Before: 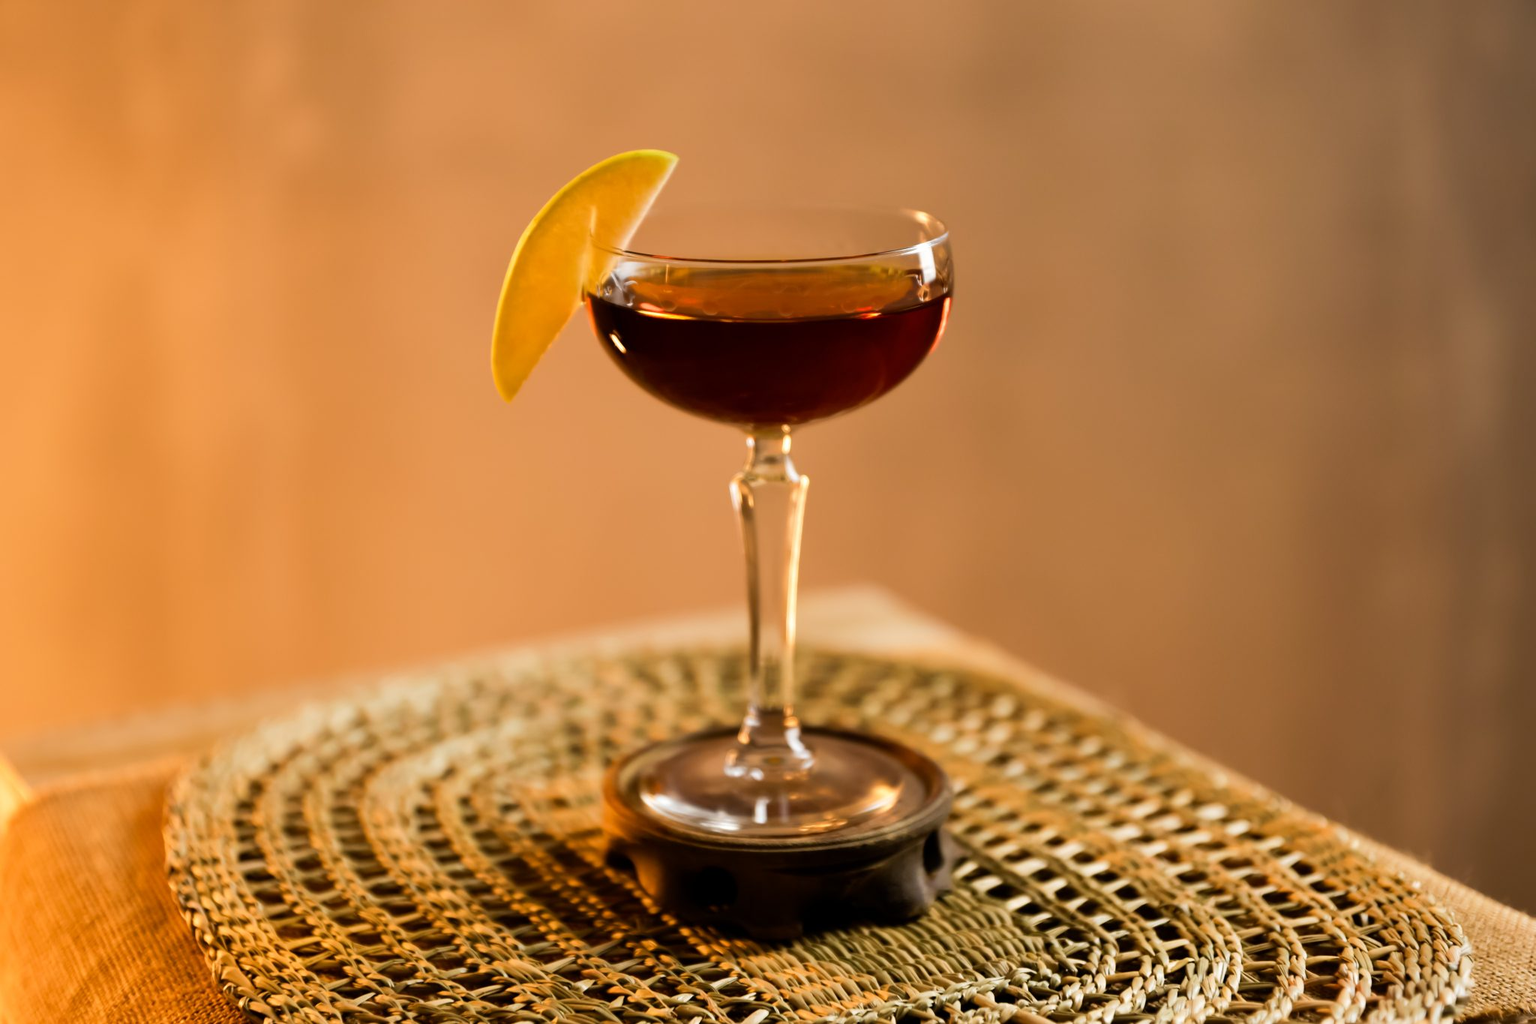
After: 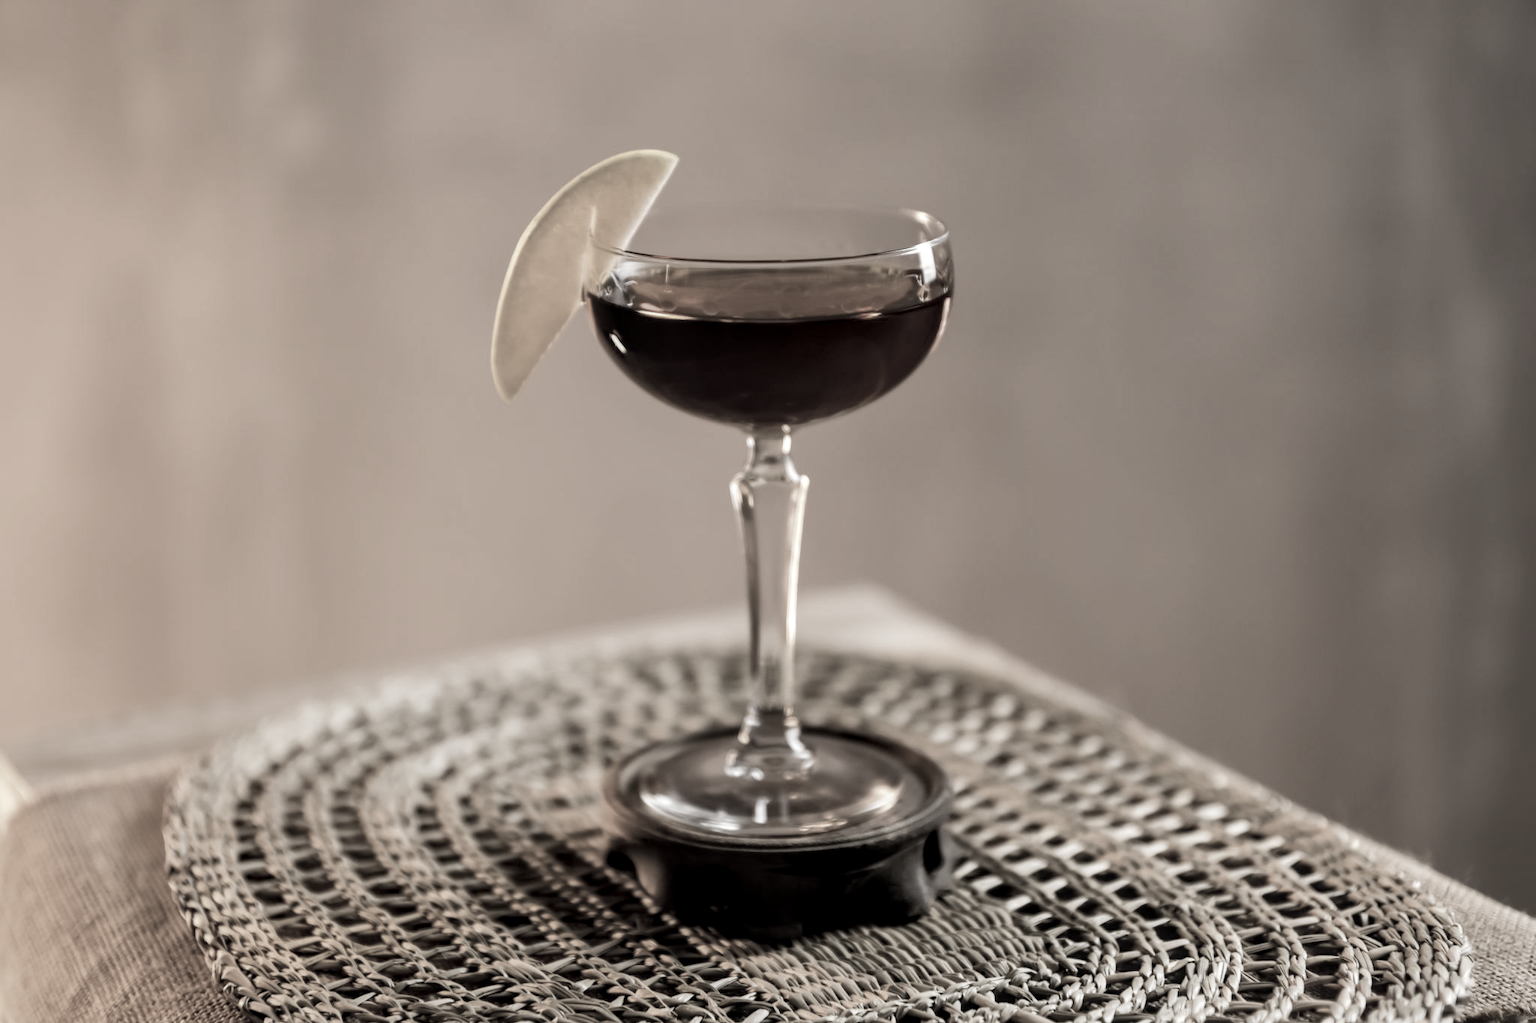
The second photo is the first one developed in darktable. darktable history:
local contrast: on, module defaults
color correction: highlights b* 0.027, saturation 0.163
